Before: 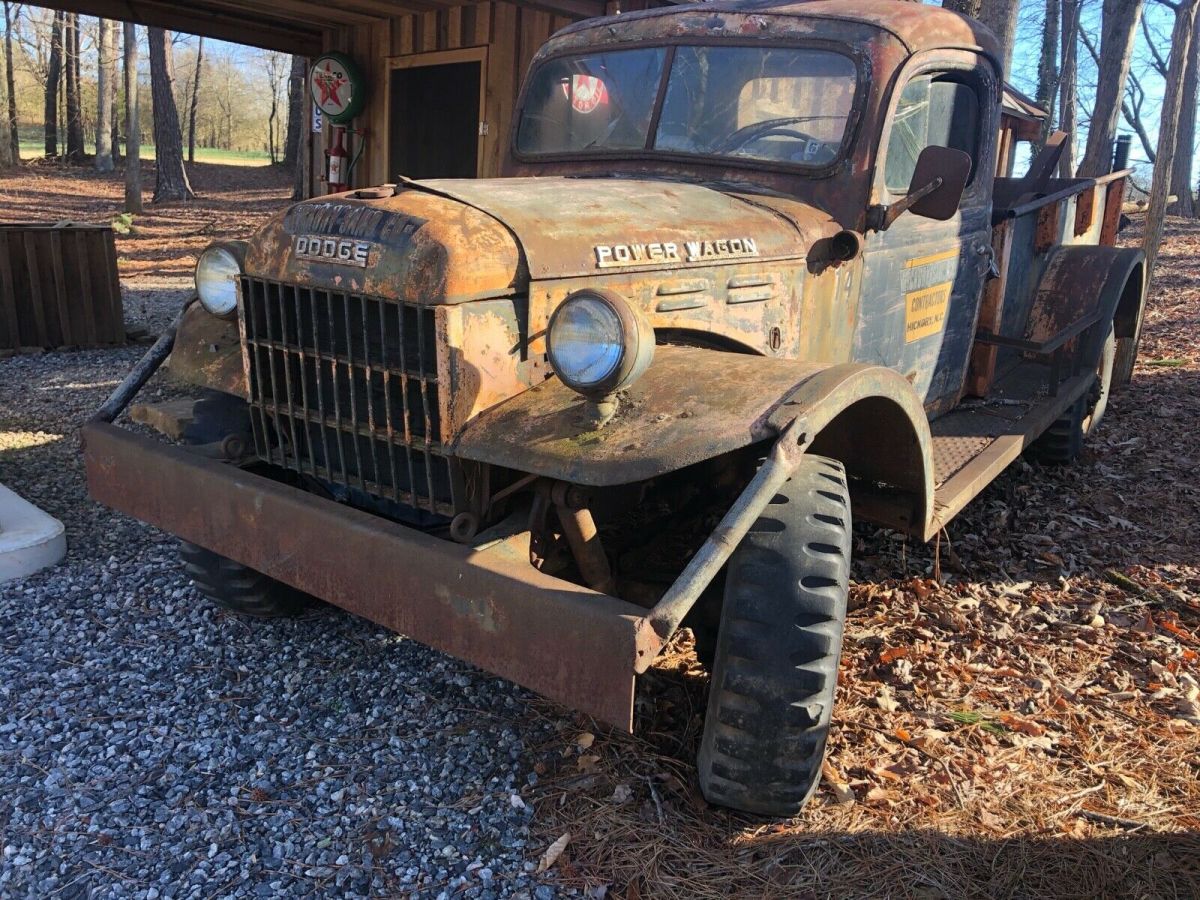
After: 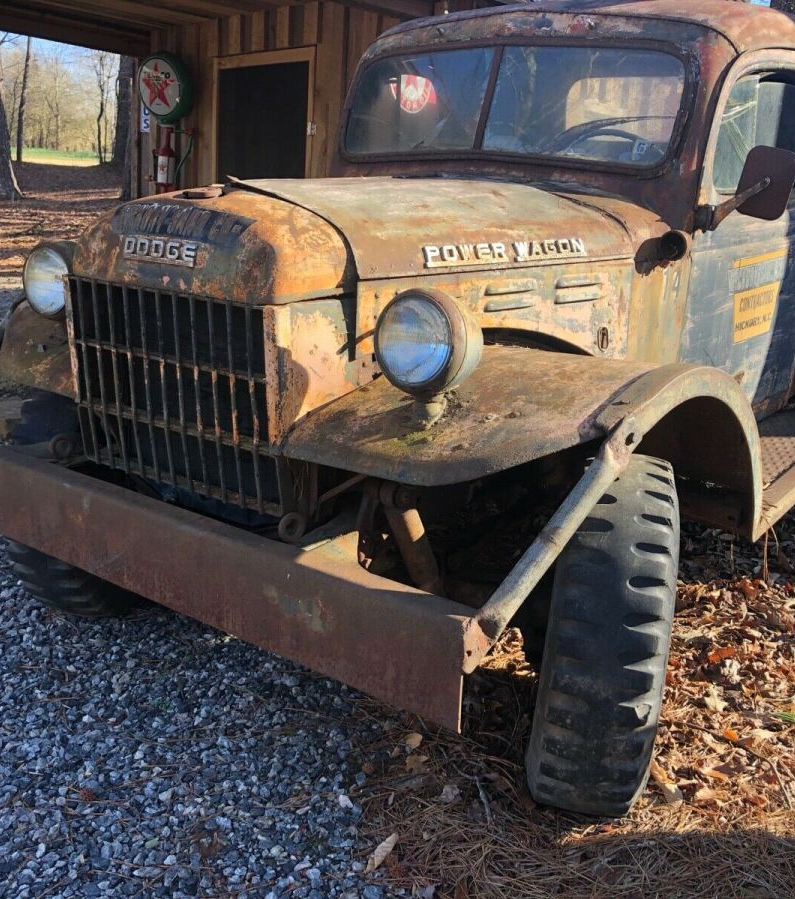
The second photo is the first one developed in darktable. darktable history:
crop and rotate: left 14.335%, right 19.341%
